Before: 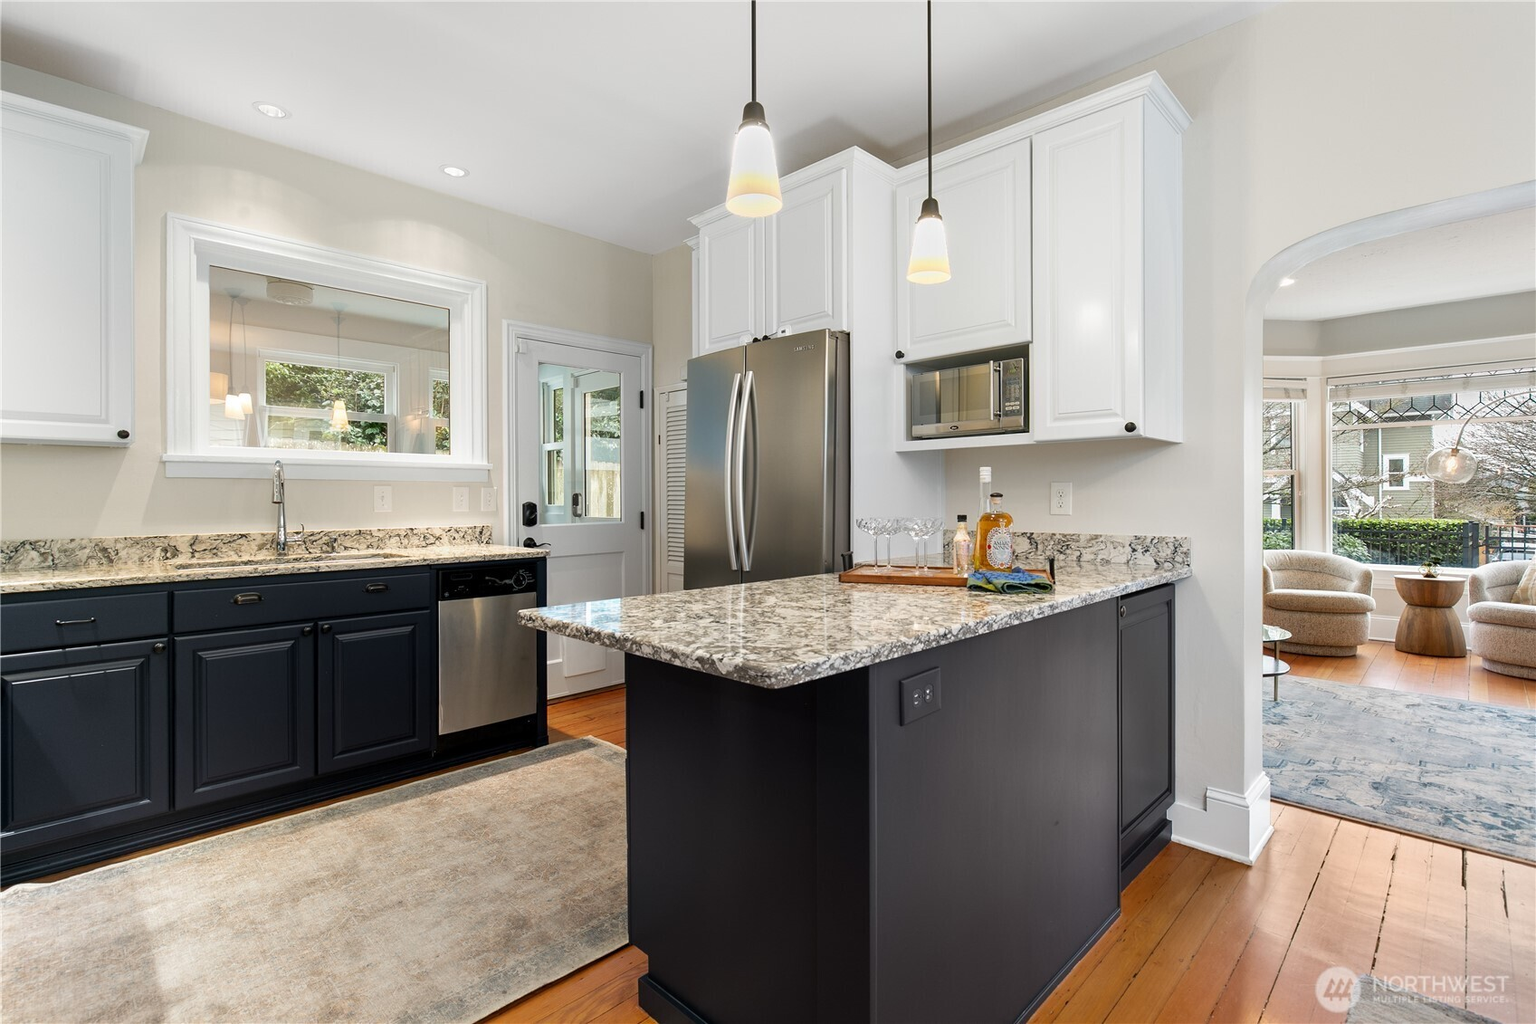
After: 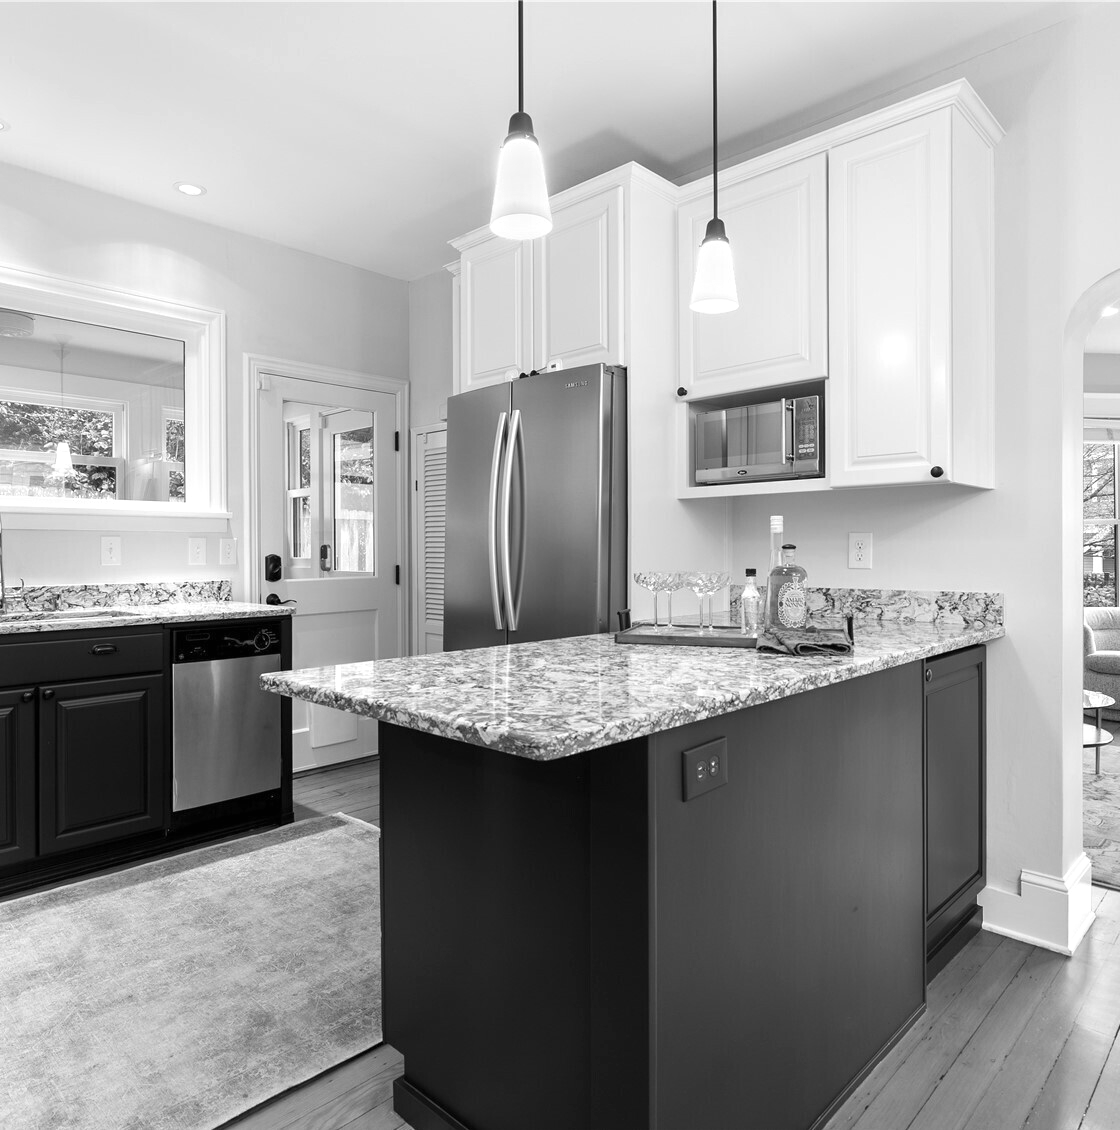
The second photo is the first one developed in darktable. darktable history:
monochrome: a 26.22, b 42.67, size 0.8
contrast brightness saturation: saturation -0.05
exposure: black level correction 0, exposure 0.5 EV, compensate highlight preservation false
crop and rotate: left 18.442%, right 15.508%
